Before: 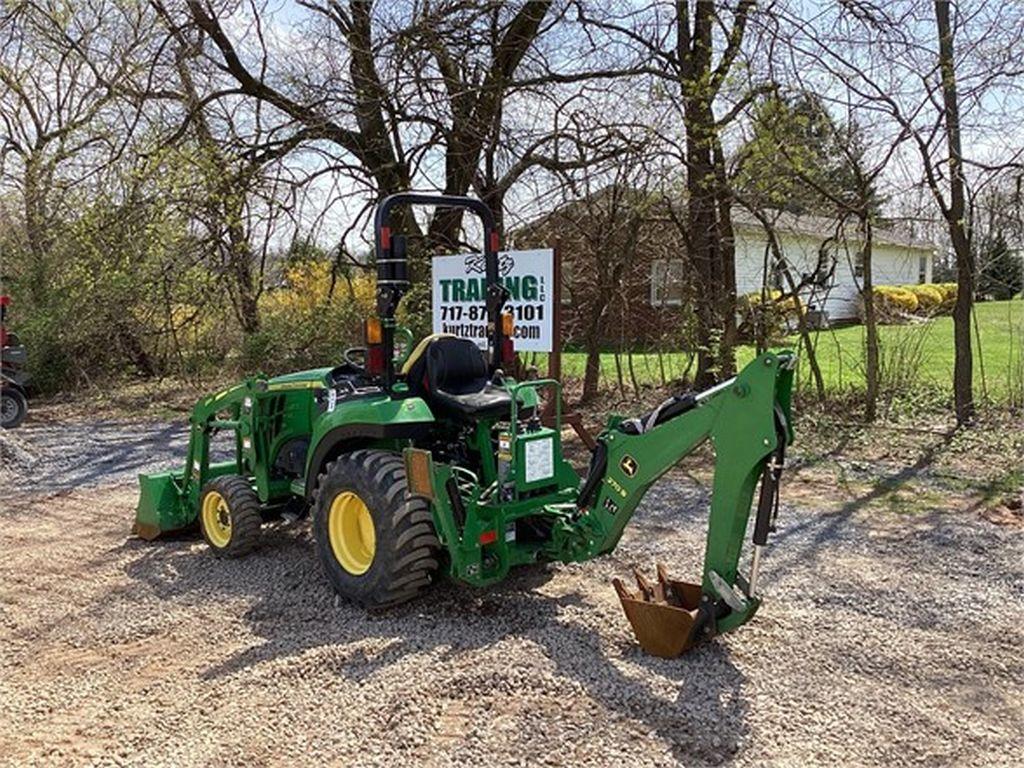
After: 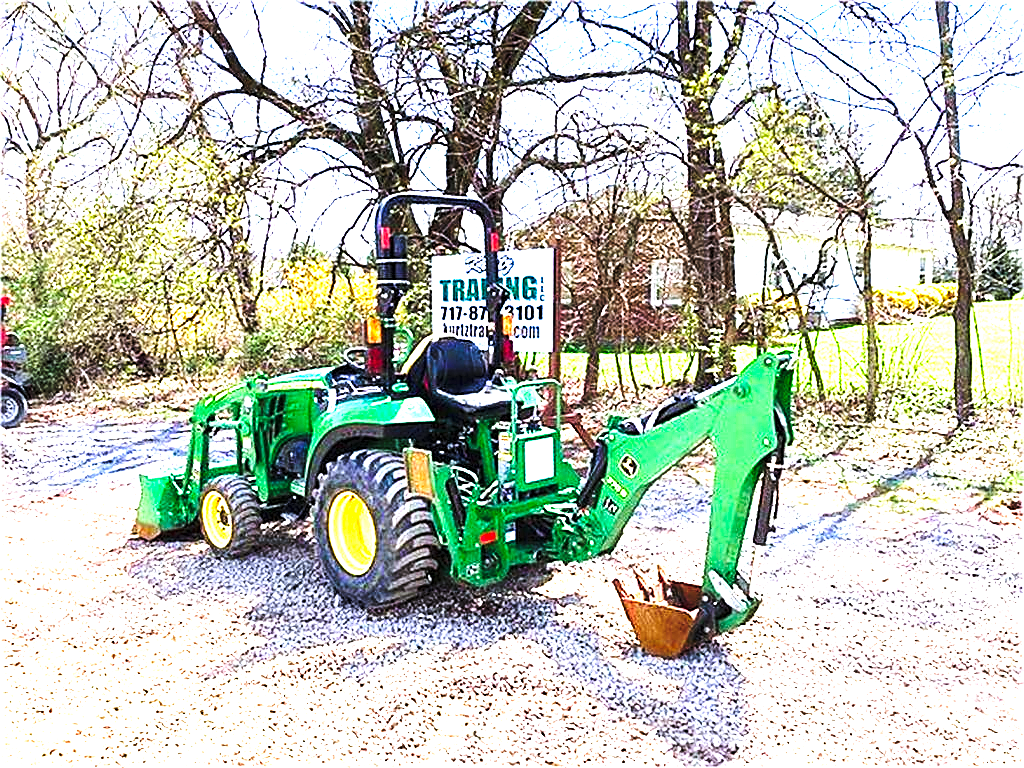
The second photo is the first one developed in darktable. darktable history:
exposure: black level correction 0, exposure 0.9 EV, compensate highlight preservation false
sharpen: amount 0.575
levels: levels [0, 0.374, 0.749]
color calibration: illuminant as shot in camera, x 0.366, y 0.378, temperature 4425.7 K, saturation algorithm version 1 (2020)
contrast brightness saturation: brightness 0.09, saturation 0.19
base curve: curves: ch0 [(0, 0) (0.036, 0.025) (0.121, 0.166) (0.206, 0.329) (0.605, 0.79) (1, 1)], preserve colors none
